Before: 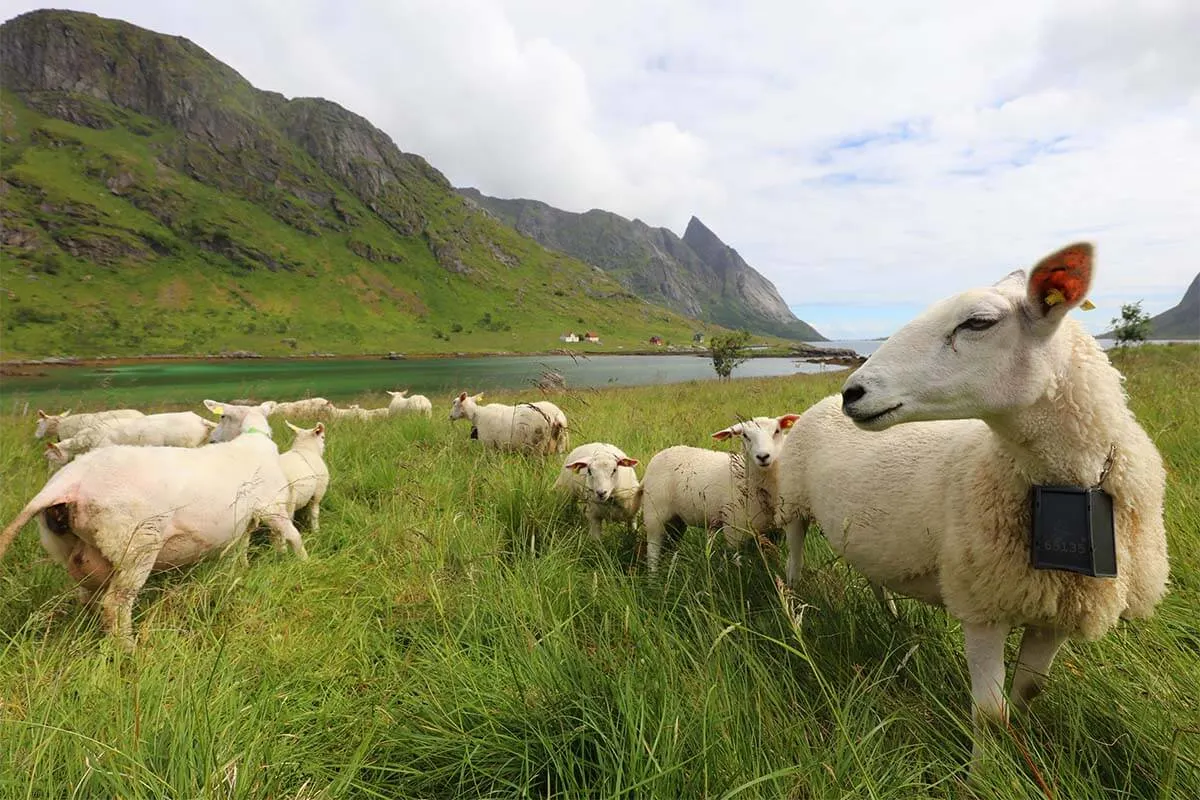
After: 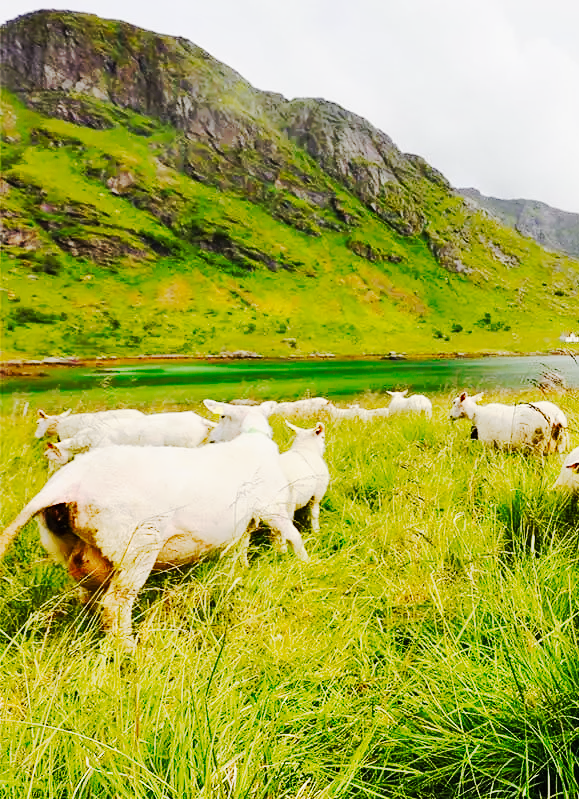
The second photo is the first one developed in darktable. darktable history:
shadows and highlights: shadows 11.1, white point adjustment 1.21, soften with gaussian
crop and rotate: left 0.051%, top 0%, right 51.688%
tone curve: curves: ch0 [(0, 0) (0.086, 0.006) (0.148, 0.021) (0.245, 0.105) (0.374, 0.401) (0.444, 0.631) (0.778, 0.915) (1, 1)], preserve colors none
contrast brightness saturation: contrast -0.143, brightness 0.042, saturation -0.122
